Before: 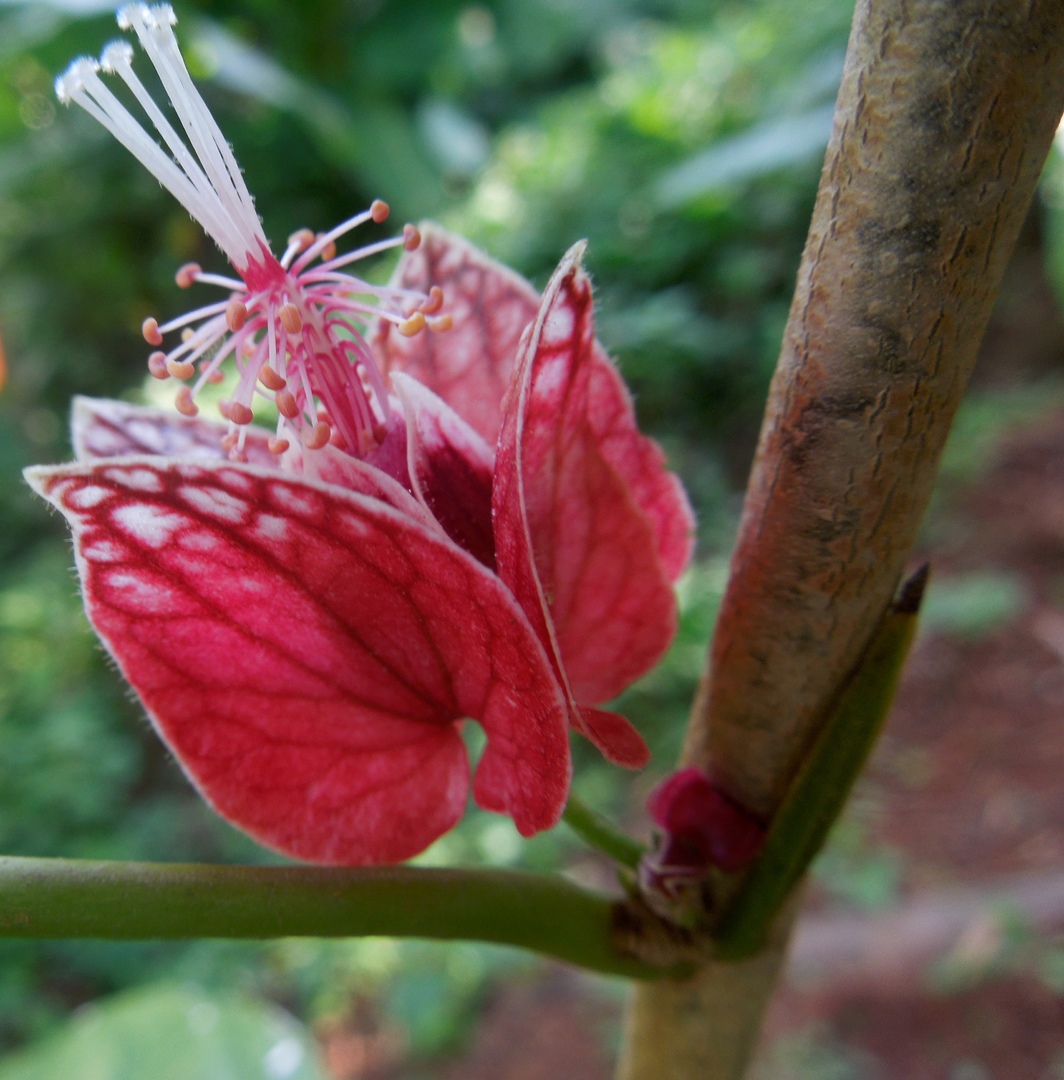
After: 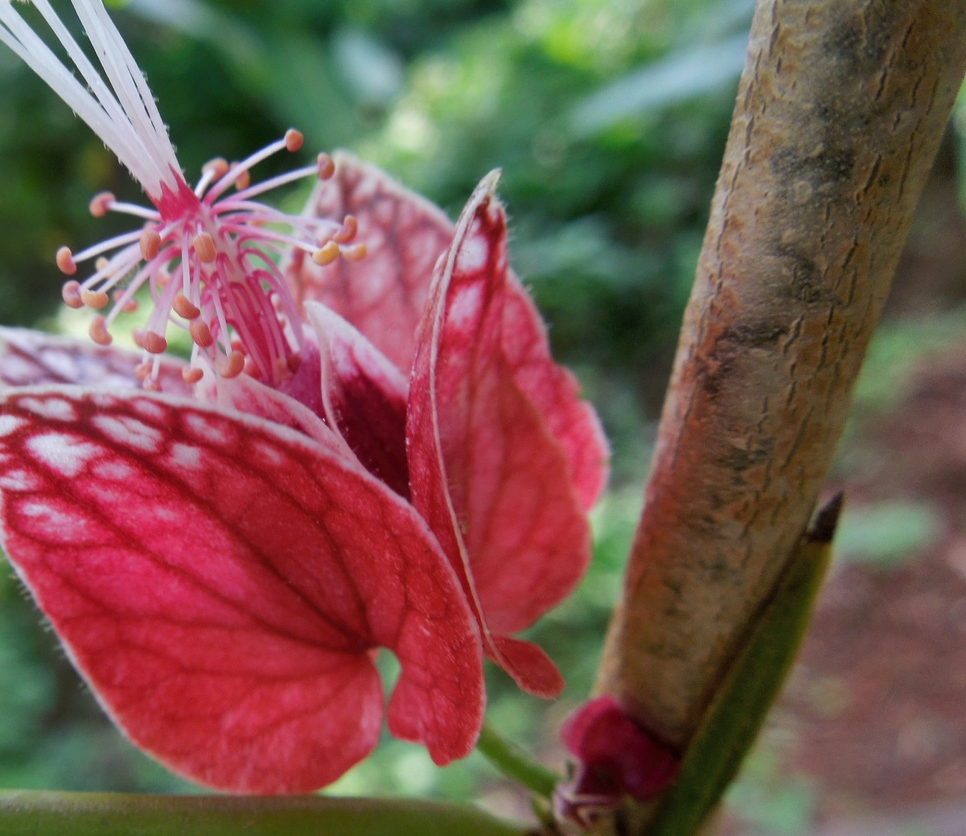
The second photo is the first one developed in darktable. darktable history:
shadows and highlights: shadows 60, soften with gaussian
crop: left 8.155%, top 6.611%, bottom 15.385%
